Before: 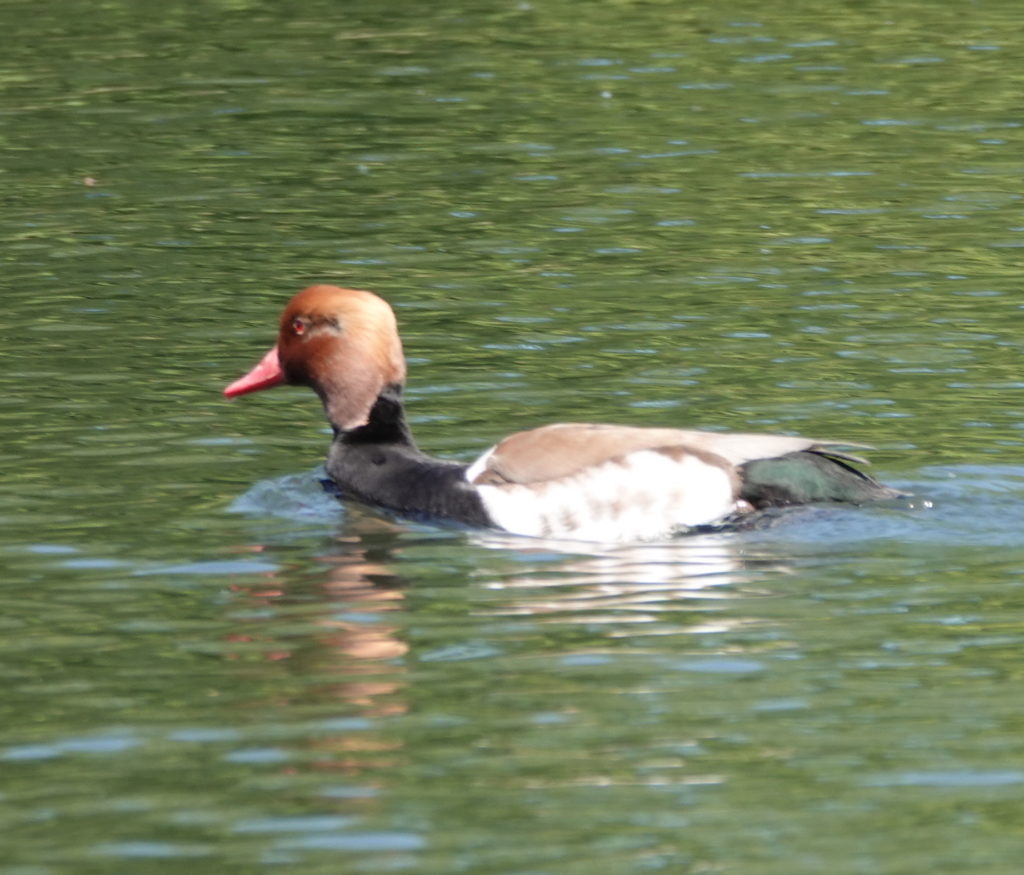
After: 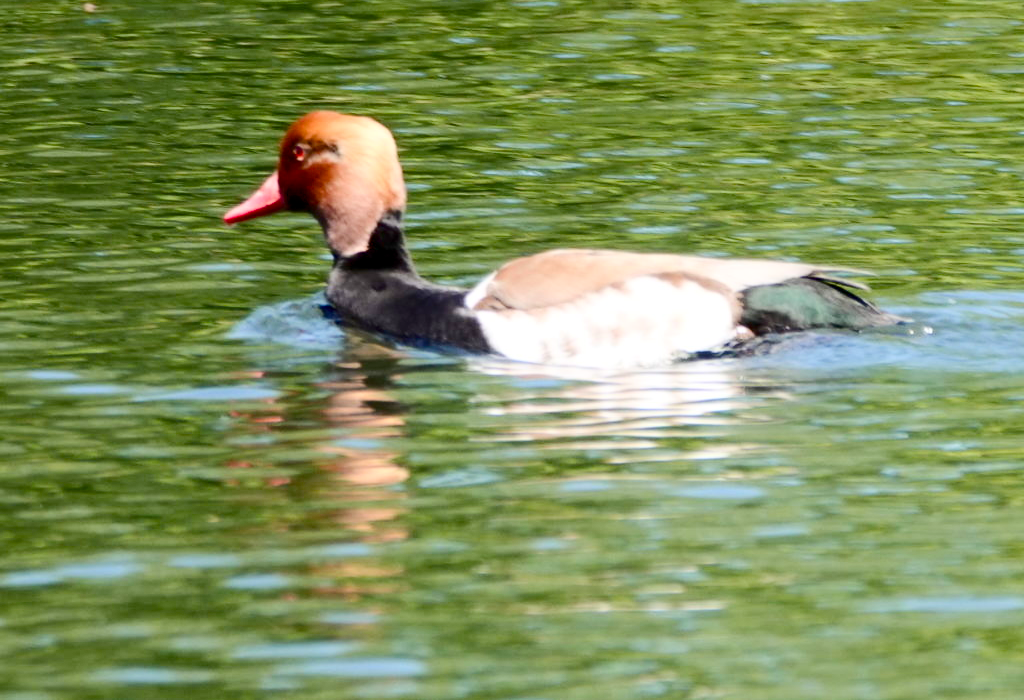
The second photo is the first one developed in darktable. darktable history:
exposure: black level correction 0.005, exposure 0.002 EV, compensate exposure bias true, compensate highlight preservation false
color balance rgb: linear chroma grading › global chroma 0.985%, perceptual saturation grading › global saturation 20%, perceptual saturation grading › highlights -14.289%, perceptual saturation grading › shadows 49.548%, perceptual brilliance grading › mid-tones 11.062%, perceptual brilliance grading › shadows 14.881%
contrast brightness saturation: contrast 0.28
crop and rotate: top 19.908%
